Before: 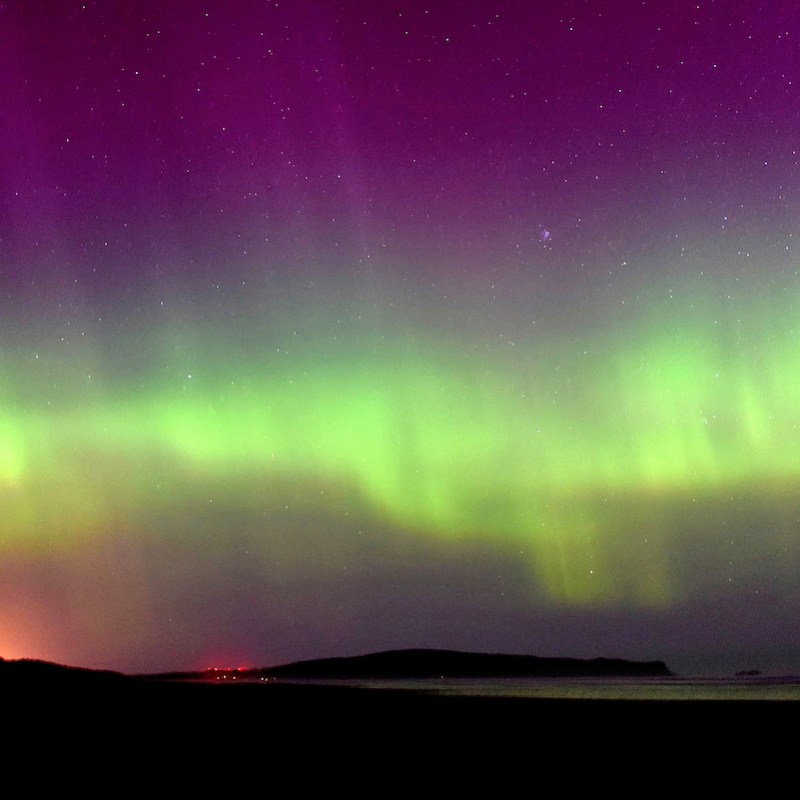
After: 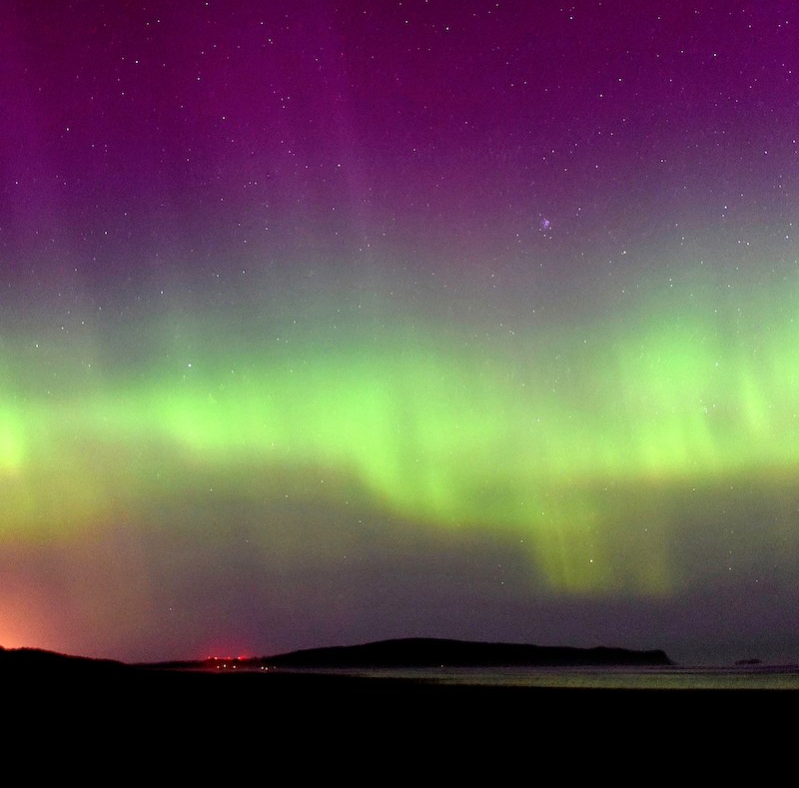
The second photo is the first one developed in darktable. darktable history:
crop: top 1.467%, right 0.105%
